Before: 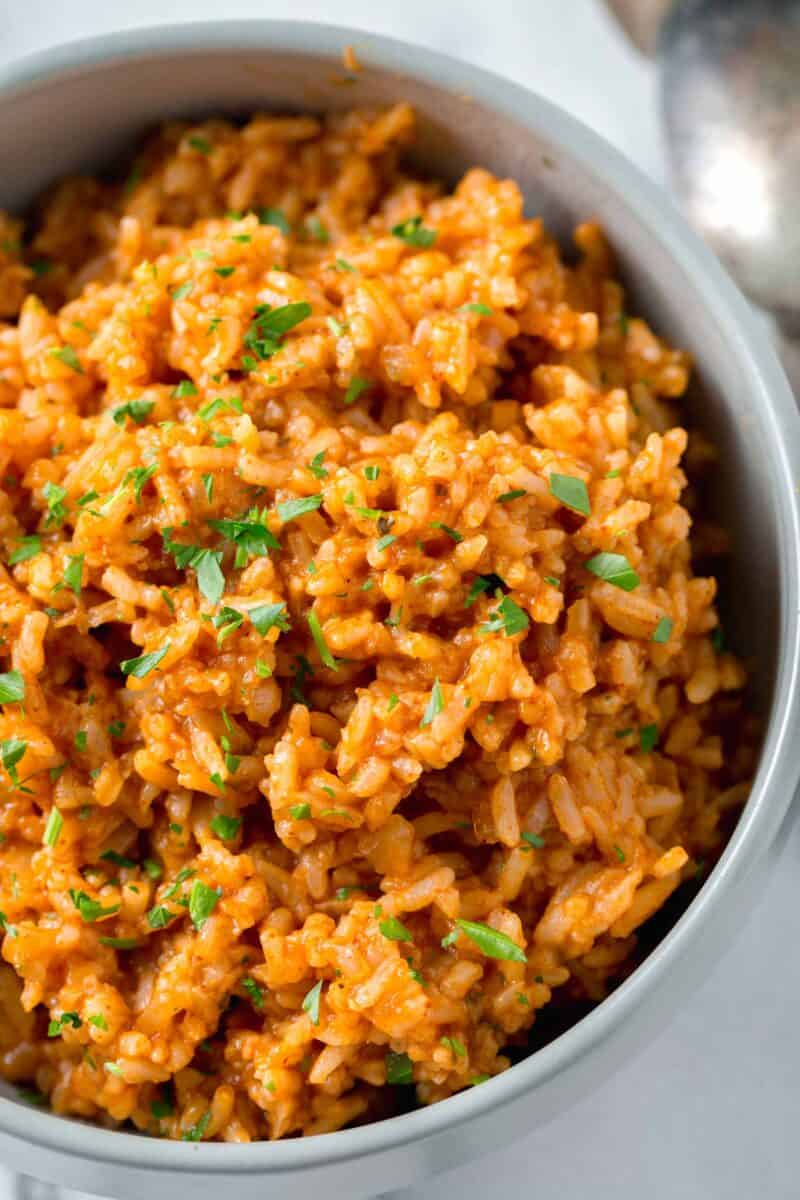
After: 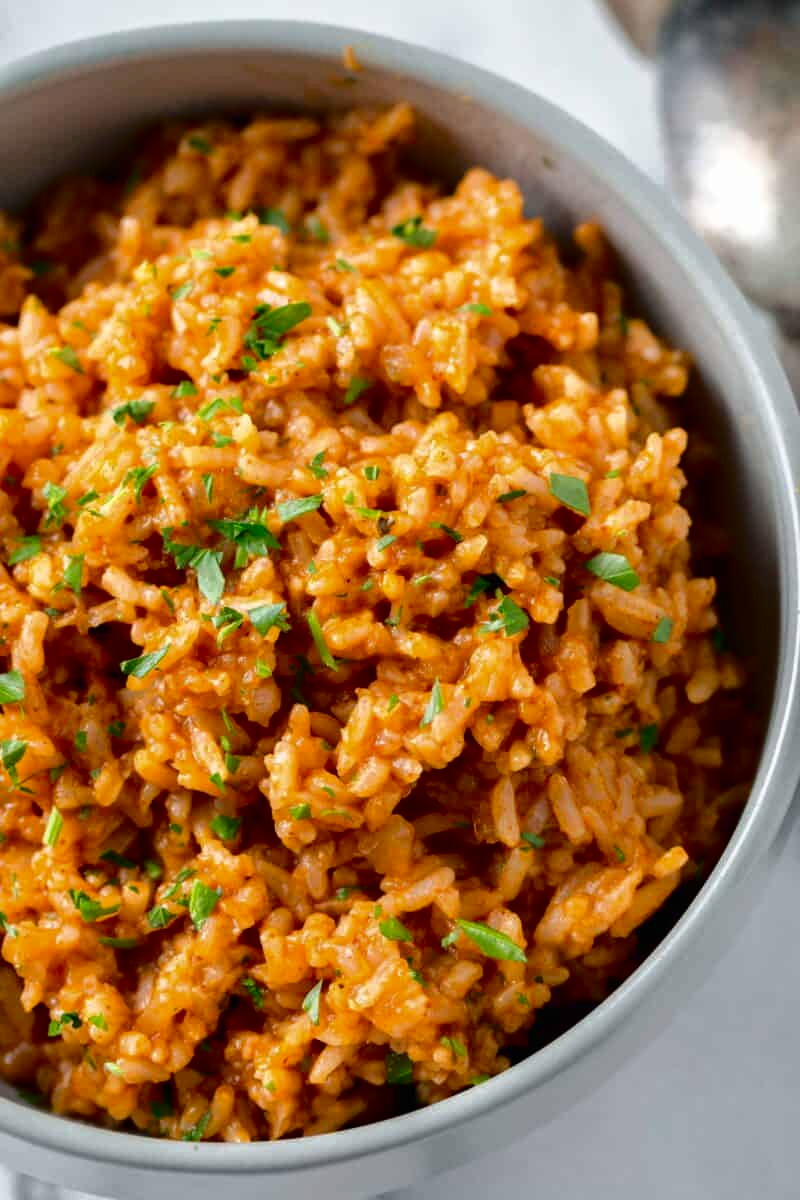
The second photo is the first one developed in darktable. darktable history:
tone curve: curves: ch0 [(0, 0) (0.224, 0.12) (0.375, 0.296) (0.528, 0.472) (0.681, 0.634) (0.8, 0.766) (0.873, 0.877) (1, 1)], color space Lab, independent channels, preserve colors none
